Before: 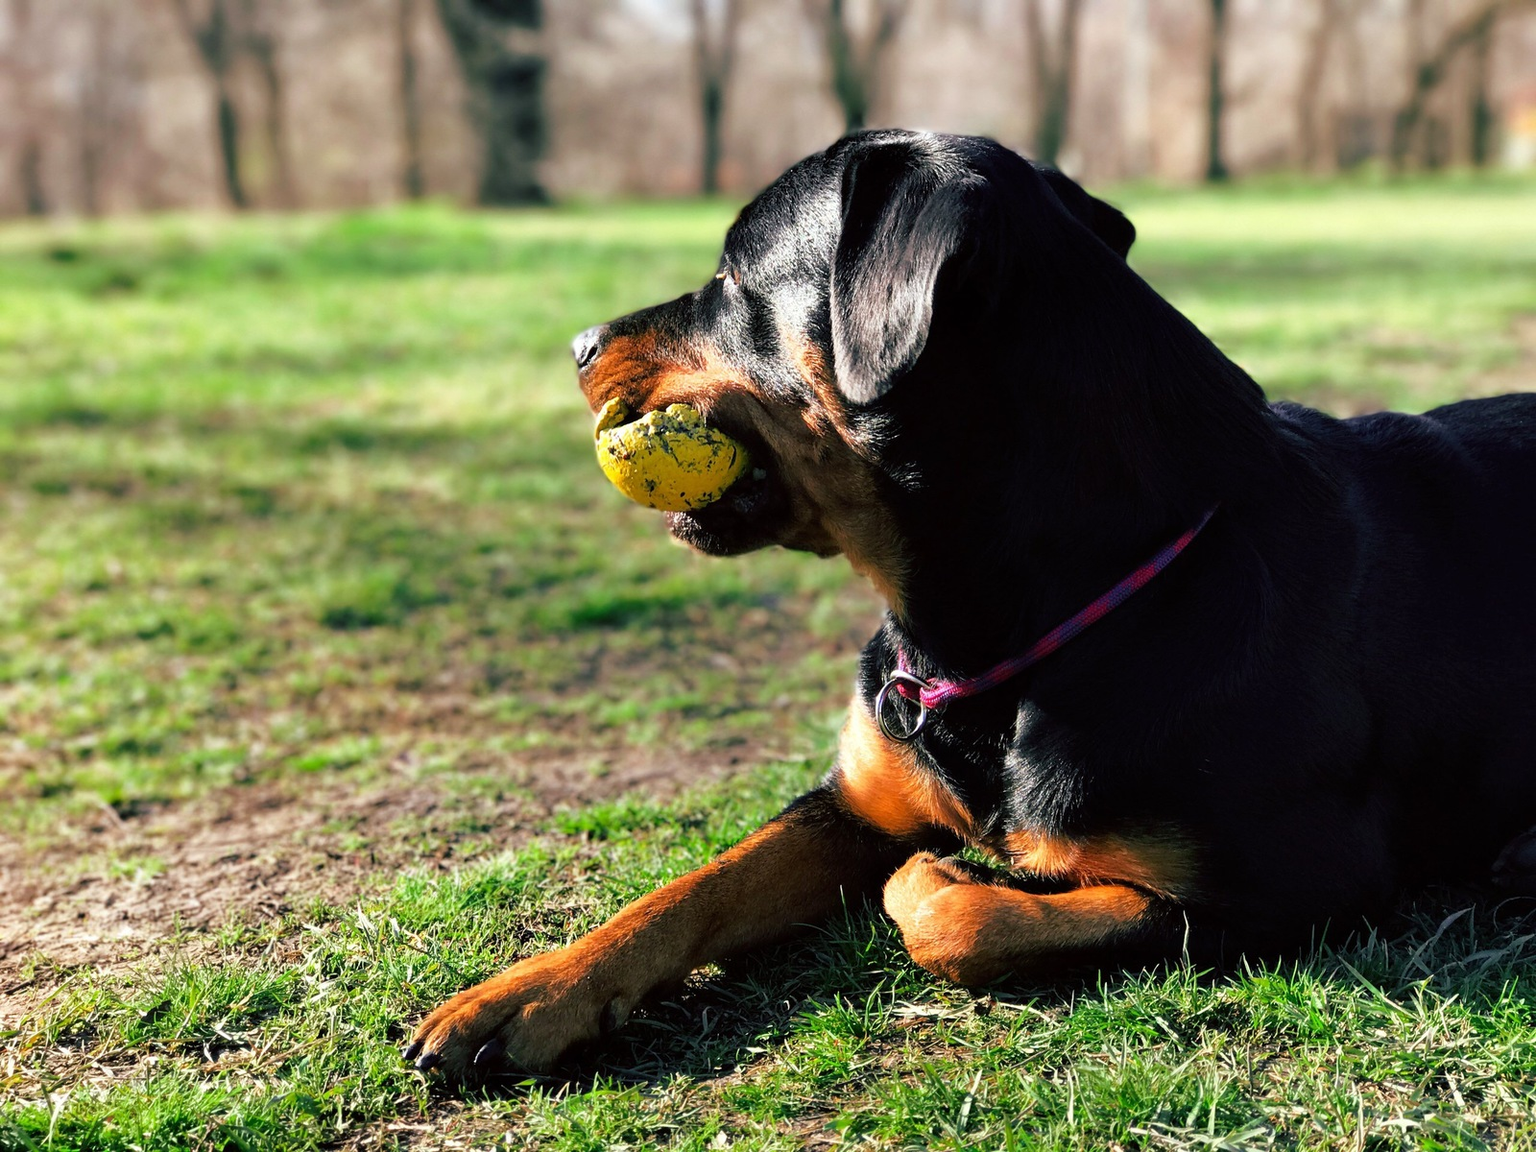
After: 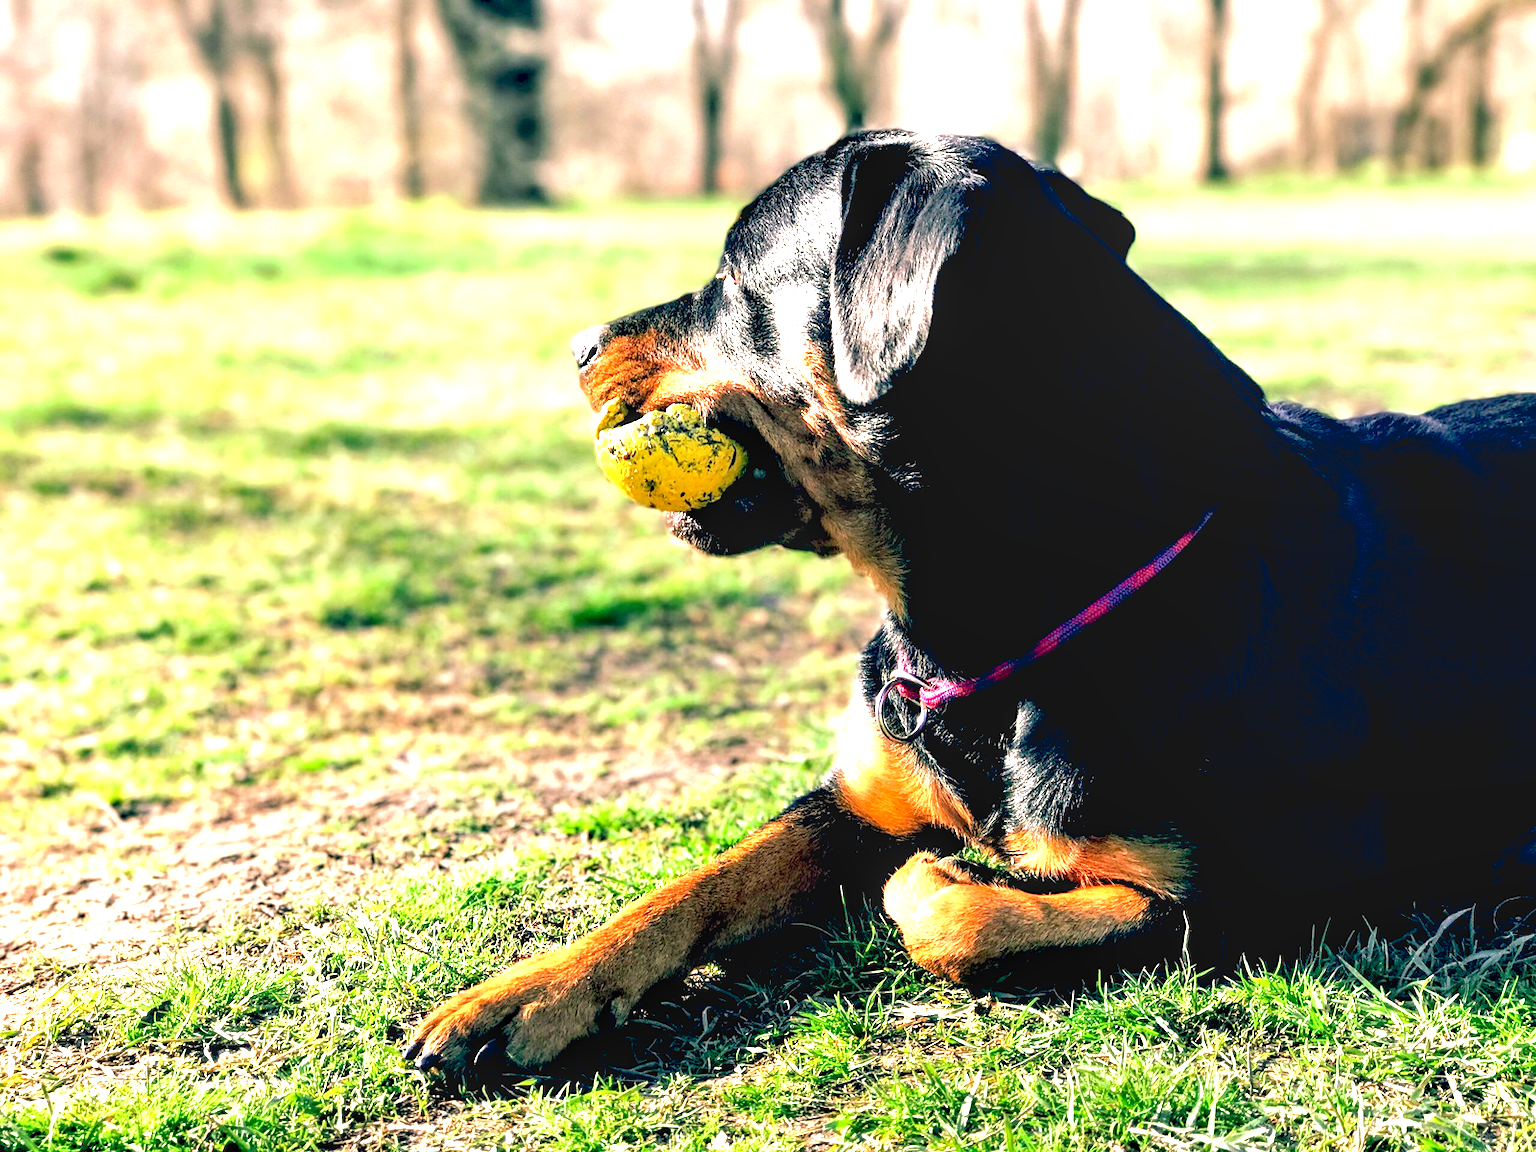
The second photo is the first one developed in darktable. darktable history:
color balance: lift [0.975, 0.993, 1, 1.015], gamma [1.1, 1, 1, 0.945], gain [1, 1.04, 1, 0.95]
local contrast: detail 130%
exposure: black level correction 0, exposure 1.55 EV, compensate exposure bias true, compensate highlight preservation false
